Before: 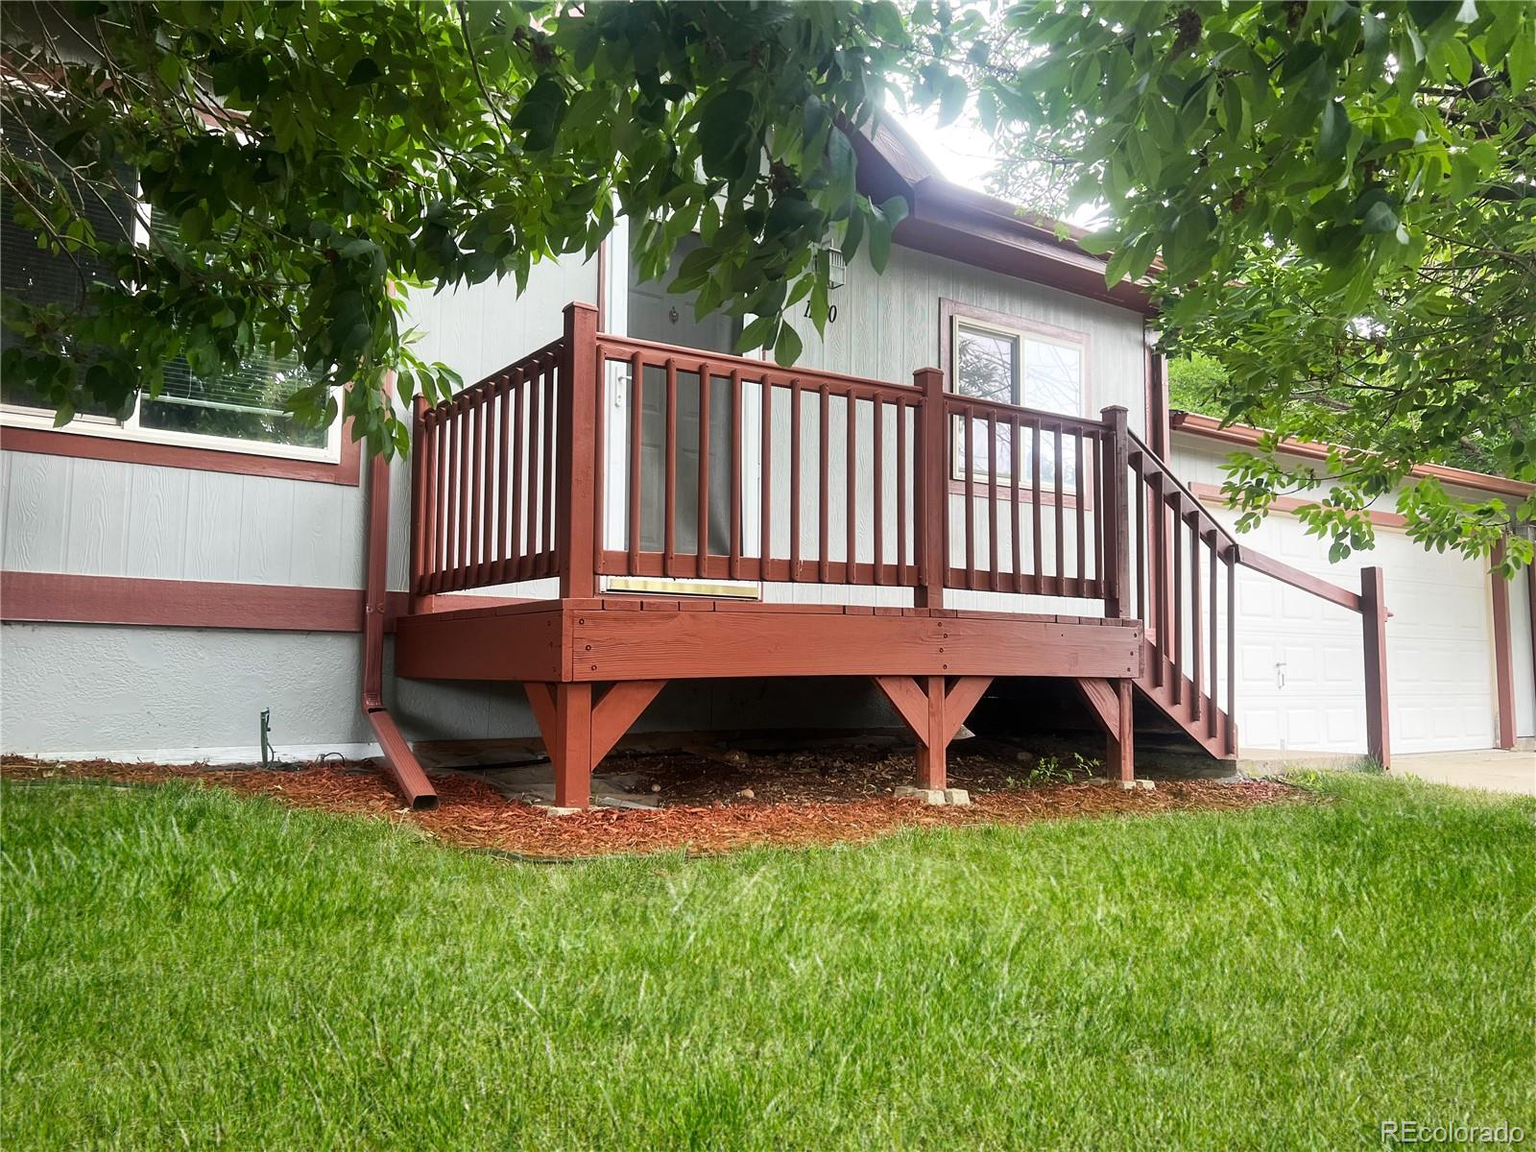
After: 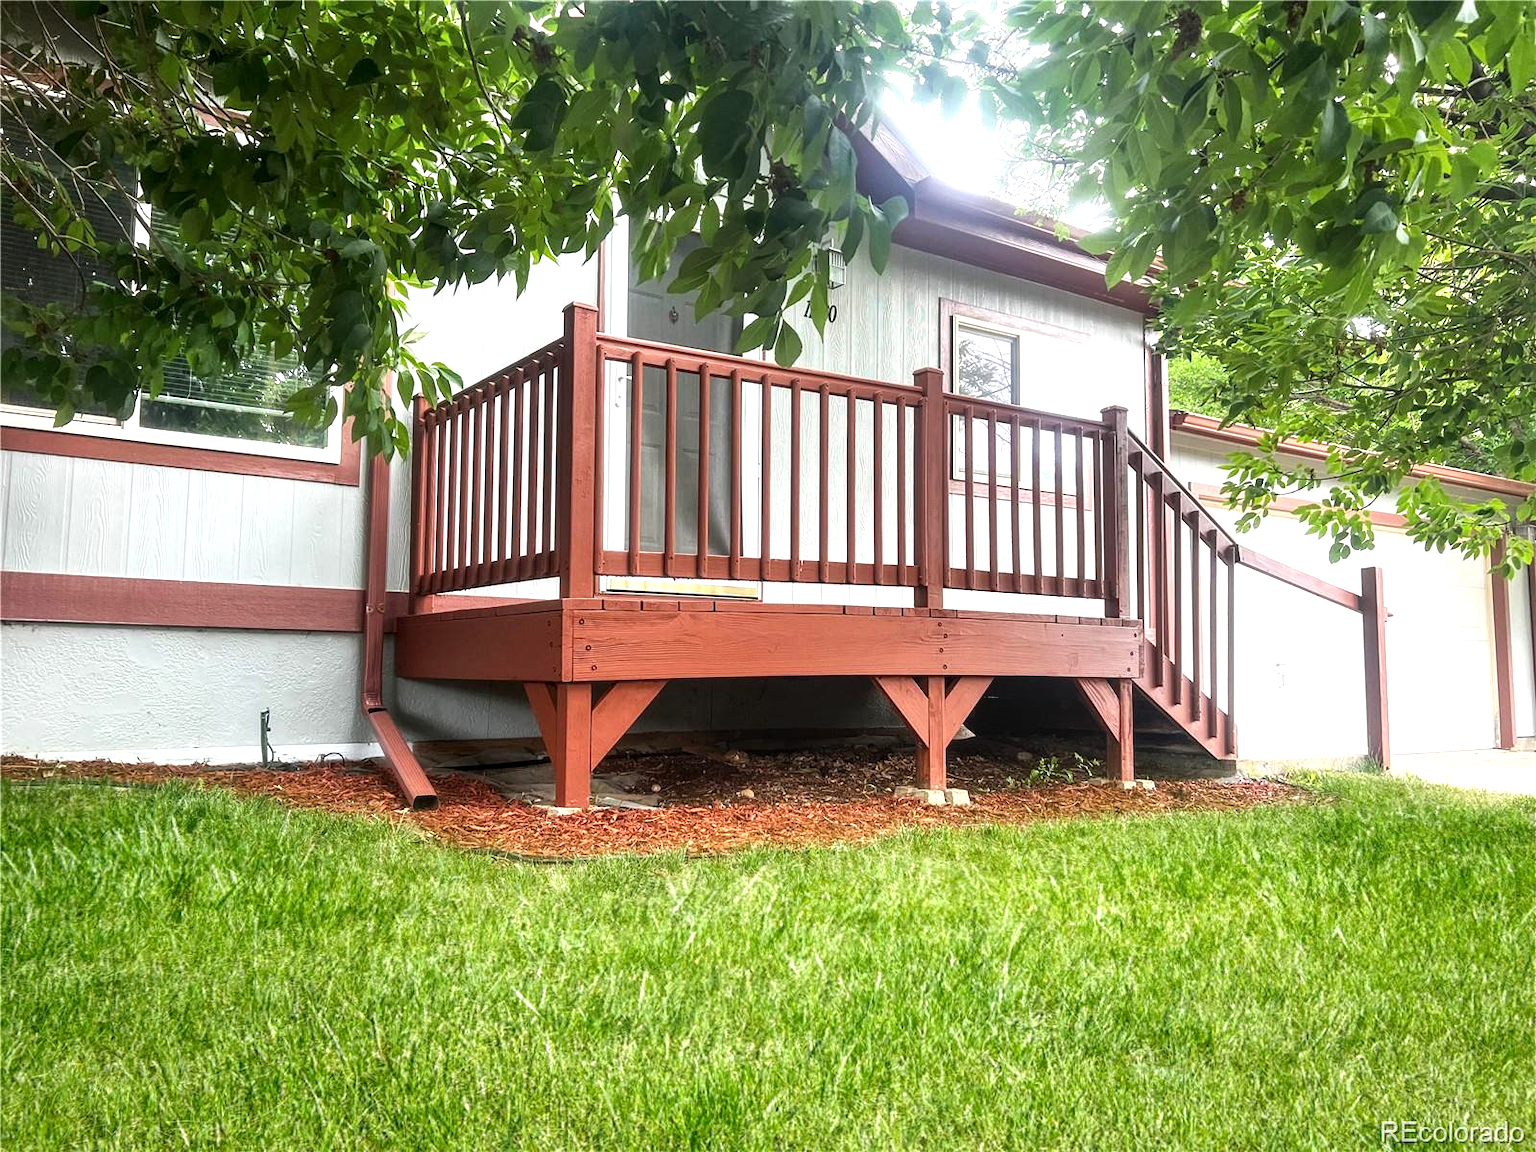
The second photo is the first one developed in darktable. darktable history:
local contrast: on, module defaults
exposure: black level correction 0, exposure 0.6 EV, compensate exposure bias true, compensate highlight preservation false
